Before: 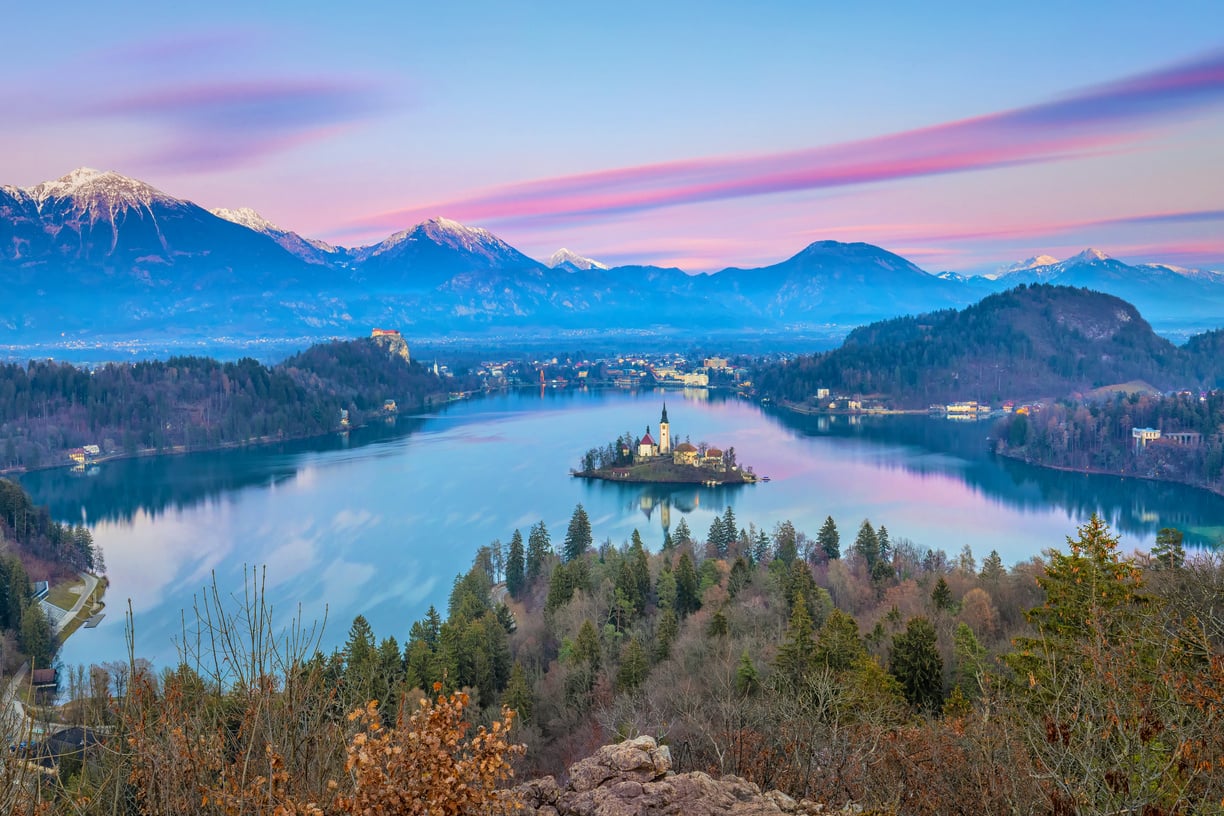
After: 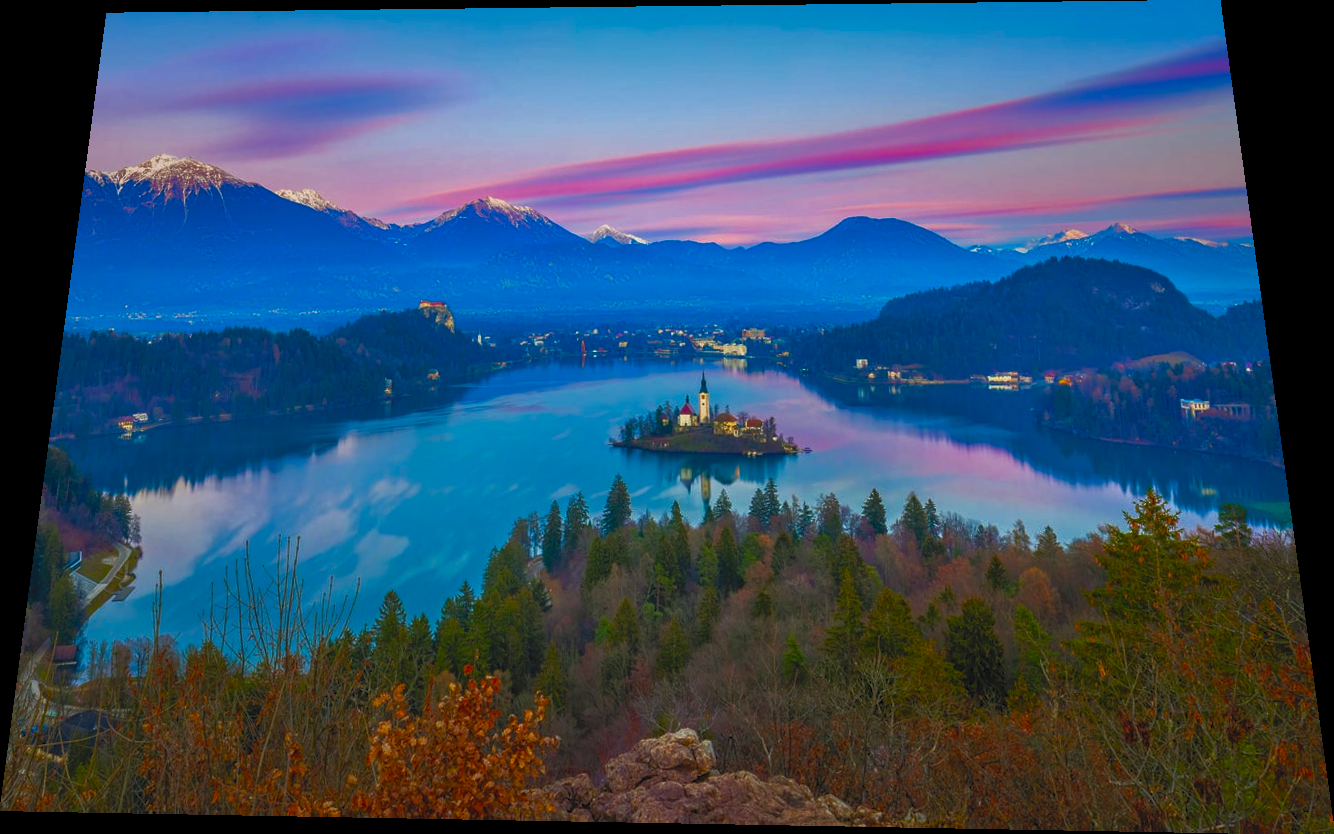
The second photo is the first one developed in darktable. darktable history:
shadows and highlights: shadows 62.66, white point adjustment 0.37, highlights -34.44, compress 83.82%
contrast brightness saturation: contrast 1, brightness 1, saturation 1
exposure: exposure -2.002 EV, compensate highlight preservation false
rotate and perspective: rotation 0.128°, lens shift (vertical) -0.181, lens shift (horizontal) -0.044, shear 0.001, automatic cropping off
color balance rgb: perceptual saturation grading › global saturation 10%, global vibrance 10%
